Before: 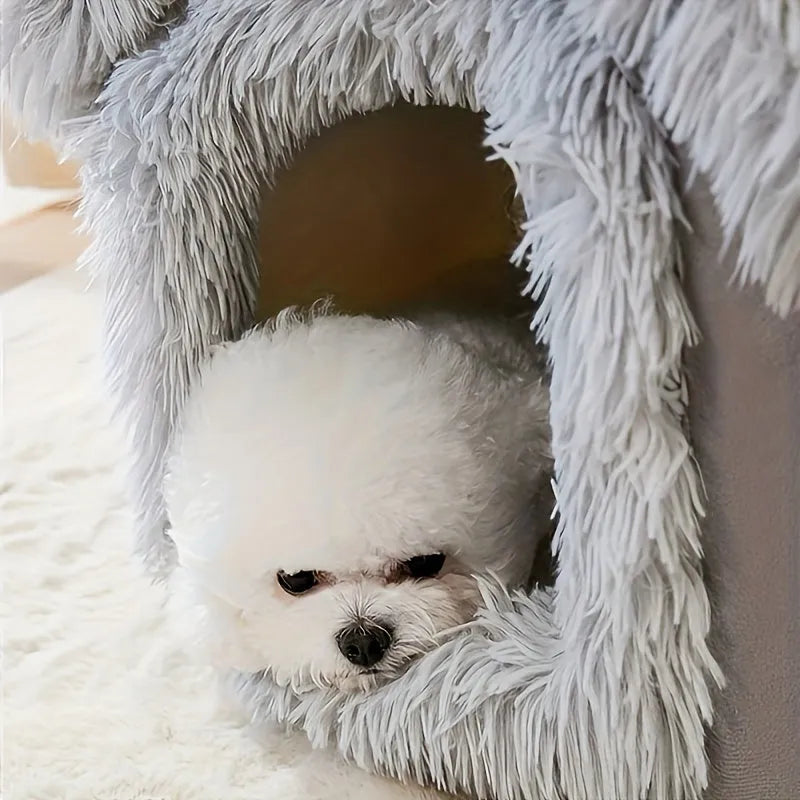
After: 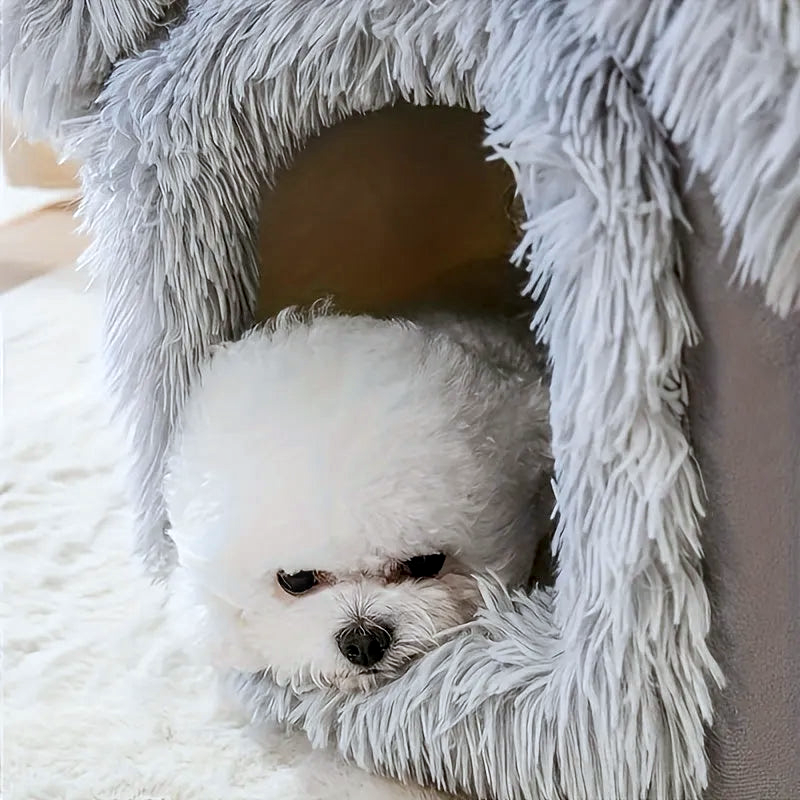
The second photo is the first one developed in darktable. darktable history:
color calibration: x 0.355, y 0.367, temperature 4700.38 K
local contrast: detail 130%
